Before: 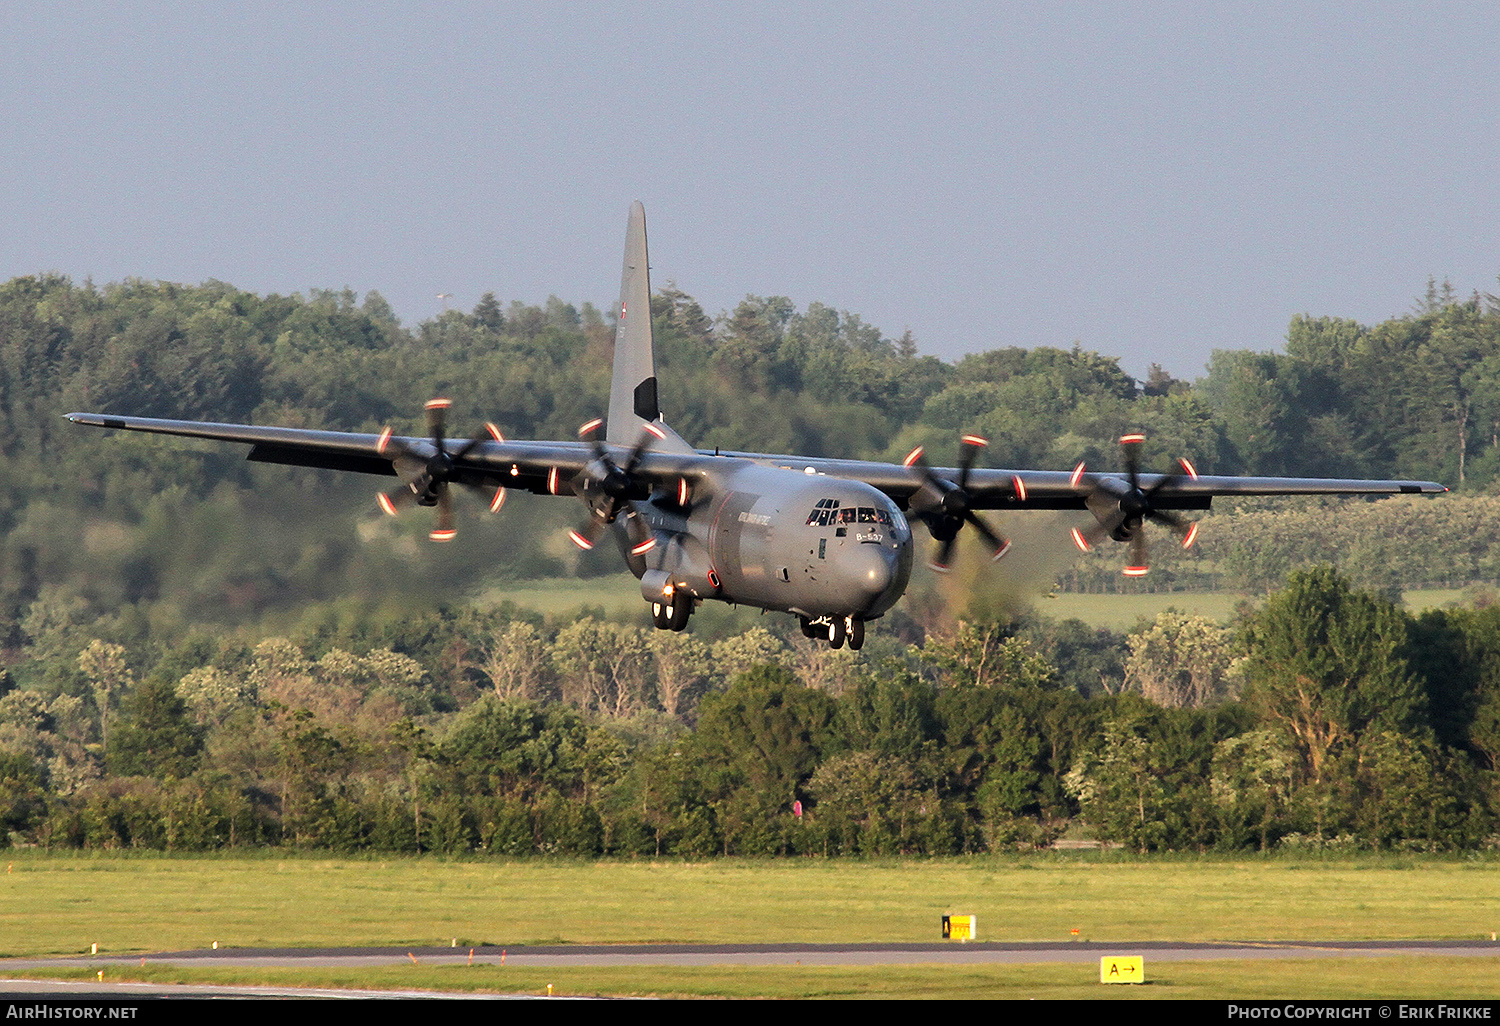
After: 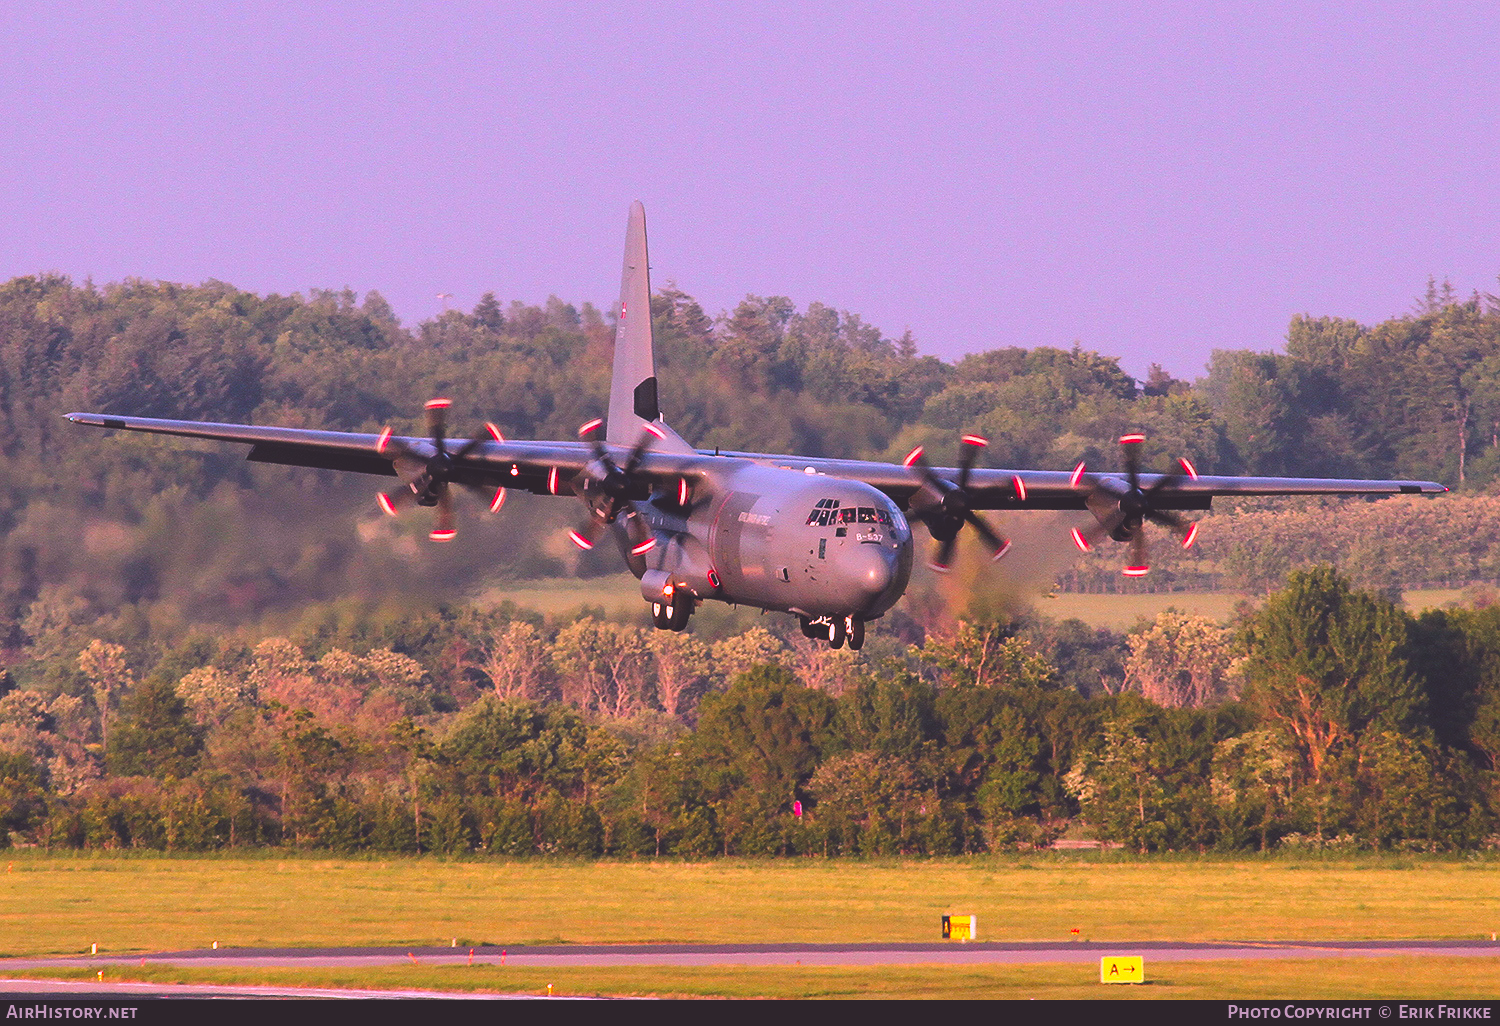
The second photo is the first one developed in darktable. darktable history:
color correction: highlights a* 19.44, highlights b* -11.63, saturation 1.65
exposure: black level correction -0.022, exposure -0.031 EV, compensate highlight preservation false
